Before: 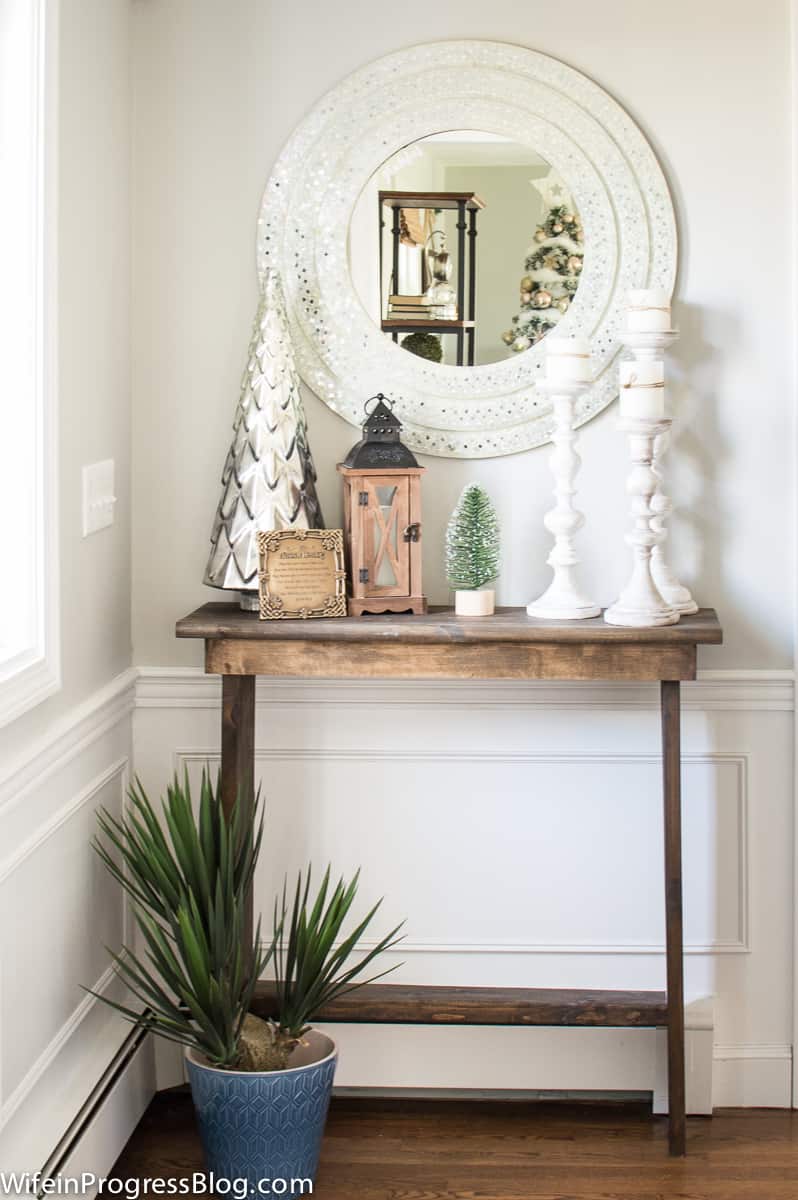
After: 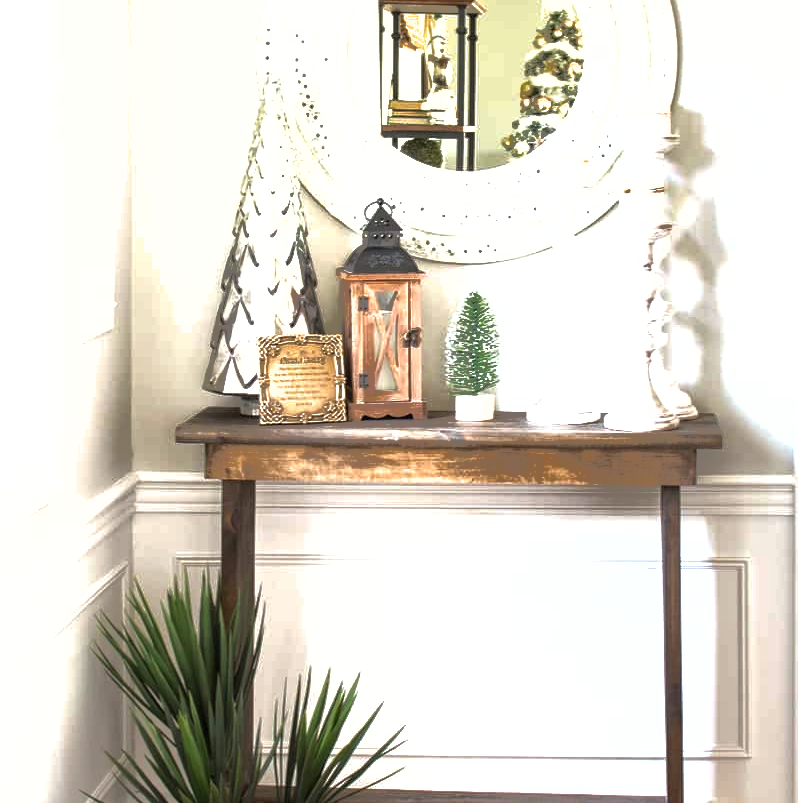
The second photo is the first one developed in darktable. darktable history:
crop: top 16.292%, bottom 16.776%
shadows and highlights: highlights -59.87
exposure: exposure 0.178 EV, compensate highlight preservation false
tone equalizer: -8 EV -0.73 EV, -7 EV -0.67 EV, -6 EV -0.624 EV, -5 EV -0.377 EV, -3 EV 0.38 EV, -2 EV 0.6 EV, -1 EV 0.69 EV, +0 EV 0.778 EV, edges refinement/feathering 500, mask exposure compensation -1.57 EV, preserve details no
